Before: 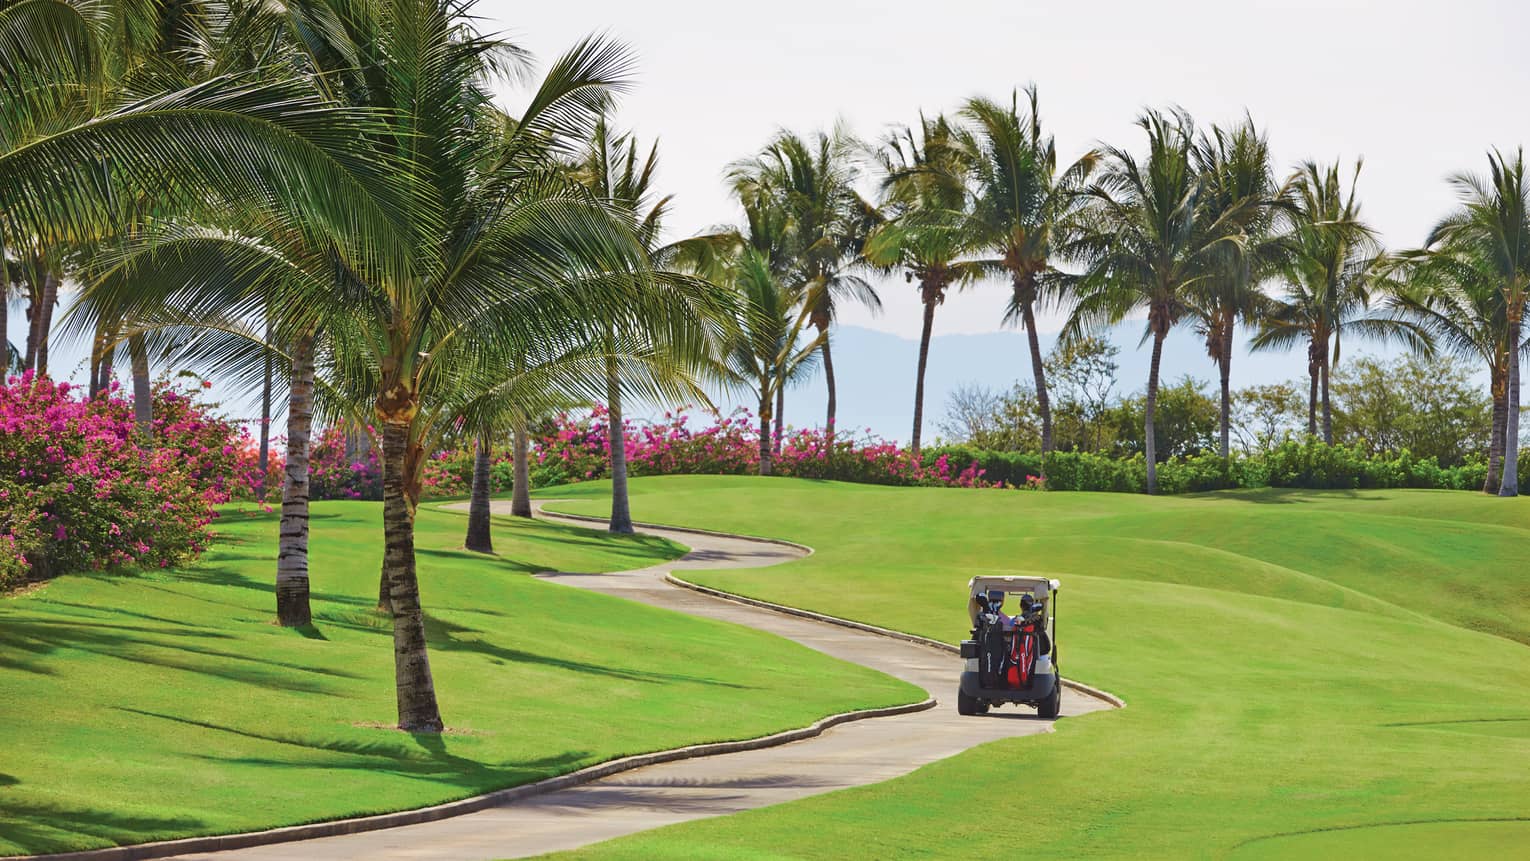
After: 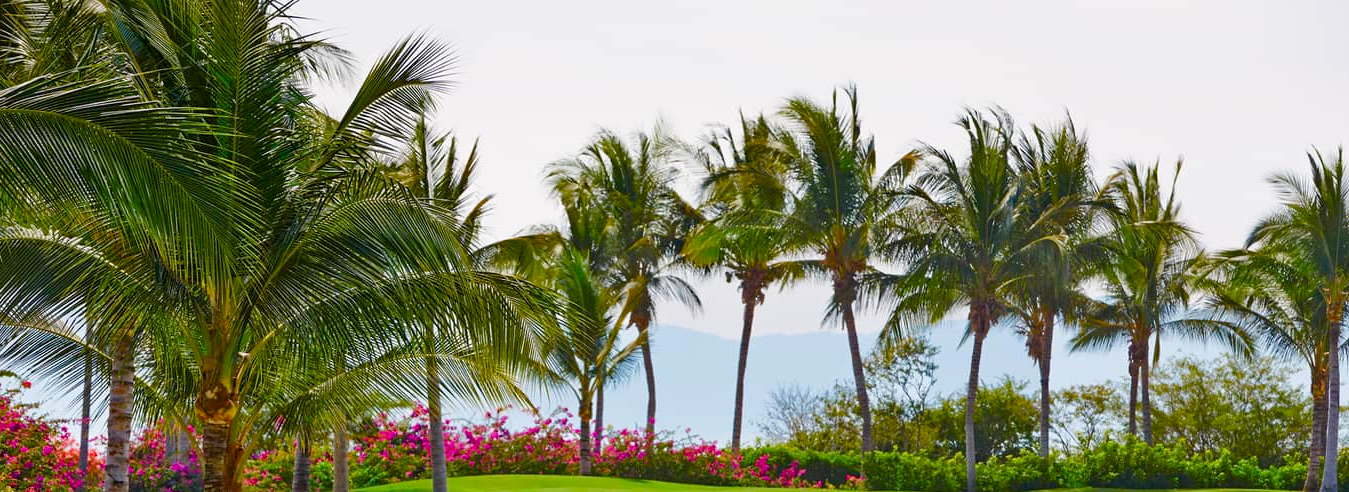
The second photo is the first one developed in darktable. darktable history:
color balance rgb: global offset › luminance -0.476%, perceptual saturation grading › global saturation 34.576%, perceptual saturation grading › highlights -24.929%, perceptual saturation grading › shadows 49.809%, global vibrance 14.545%
crop and rotate: left 11.77%, bottom 42.759%
